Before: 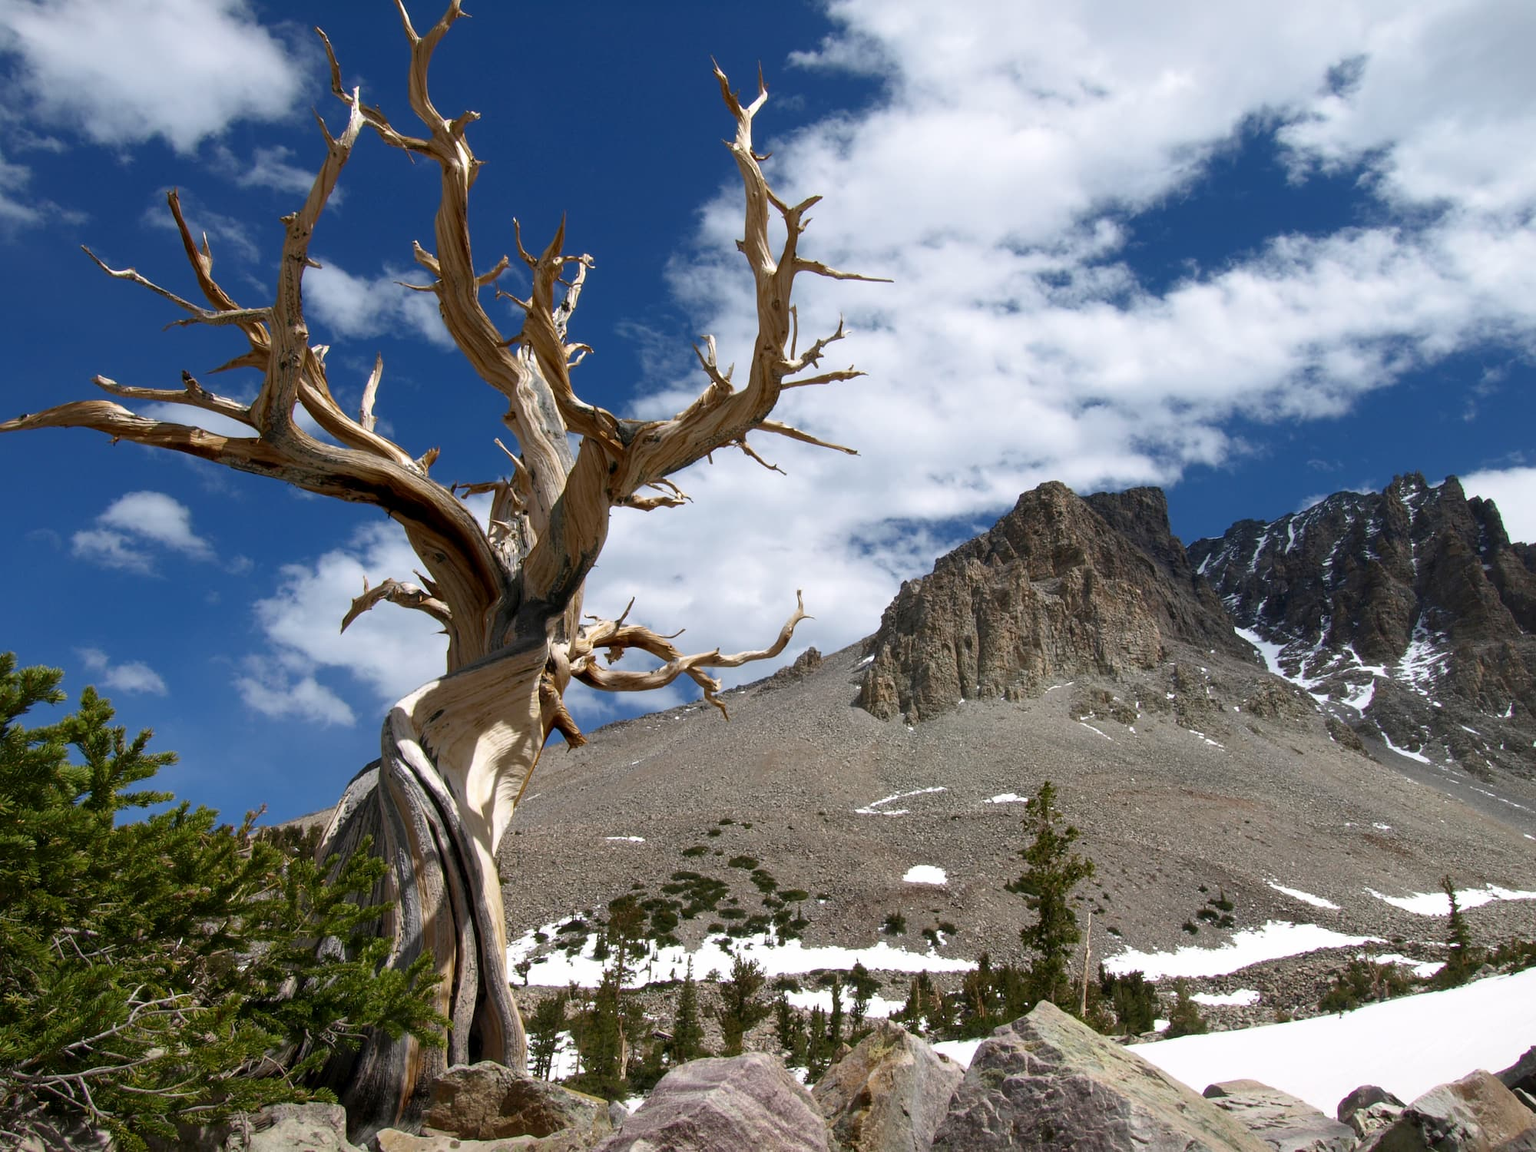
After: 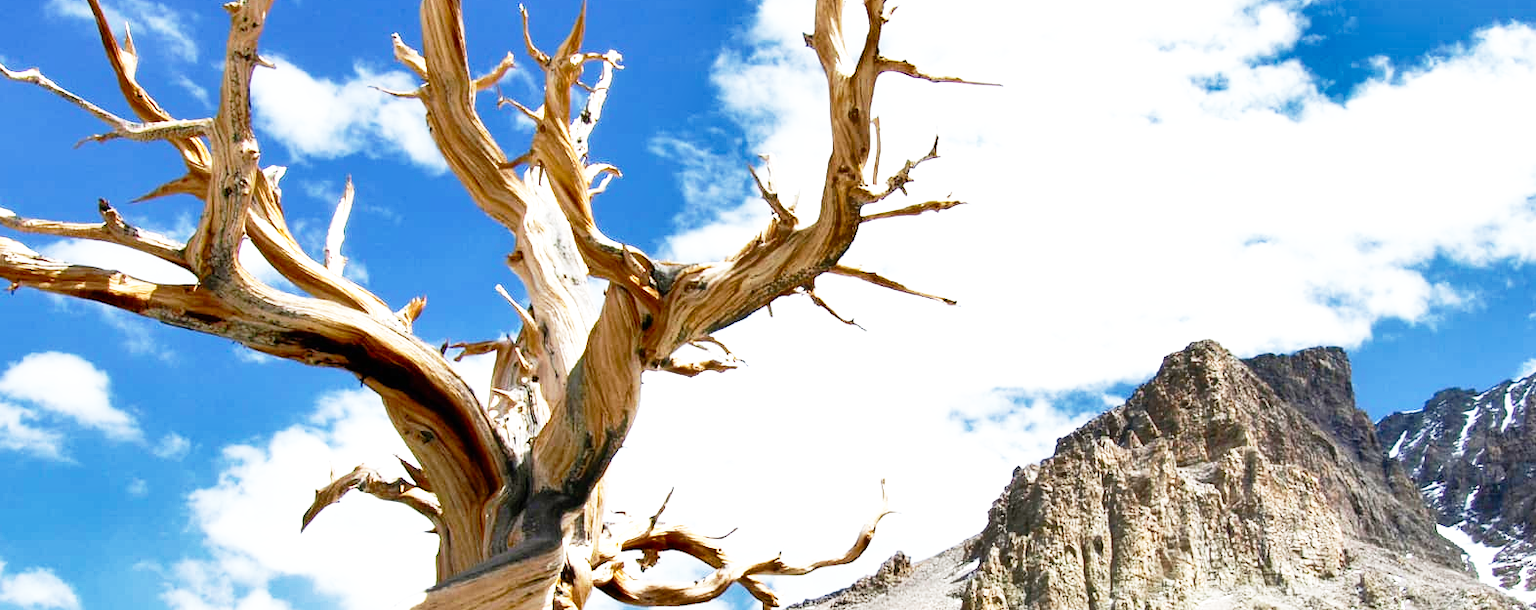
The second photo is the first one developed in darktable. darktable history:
crop: left 6.82%, top 18.634%, right 14.496%, bottom 39.65%
base curve: curves: ch0 [(0, 0) (0.012, 0.01) (0.073, 0.168) (0.31, 0.711) (0.645, 0.957) (1, 1)], preserve colors none
shadows and highlights: shadows 22.71, highlights -48.65, soften with gaussian
exposure: black level correction 0, exposure 1.096 EV, compensate highlight preservation false
